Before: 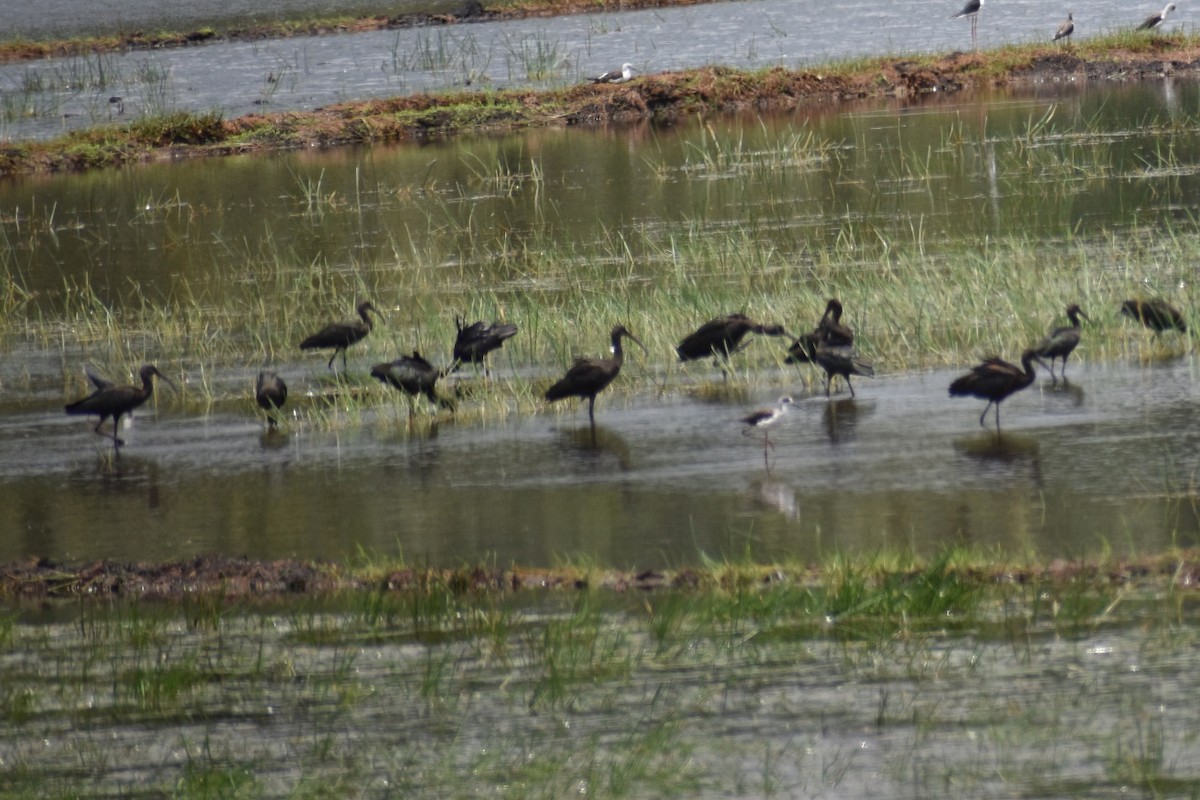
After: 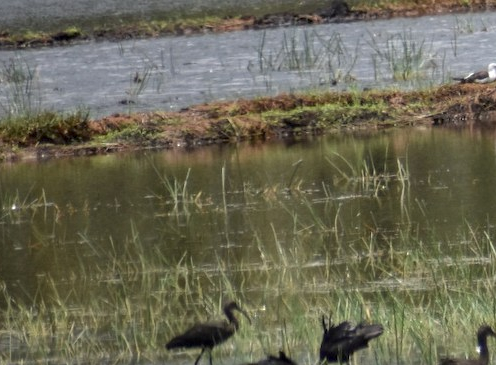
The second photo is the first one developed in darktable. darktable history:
tone equalizer: edges refinement/feathering 500, mask exposure compensation -1.57 EV, preserve details no
local contrast: on, module defaults
crop and rotate: left 11.18%, top 0.069%, right 47.46%, bottom 54.245%
